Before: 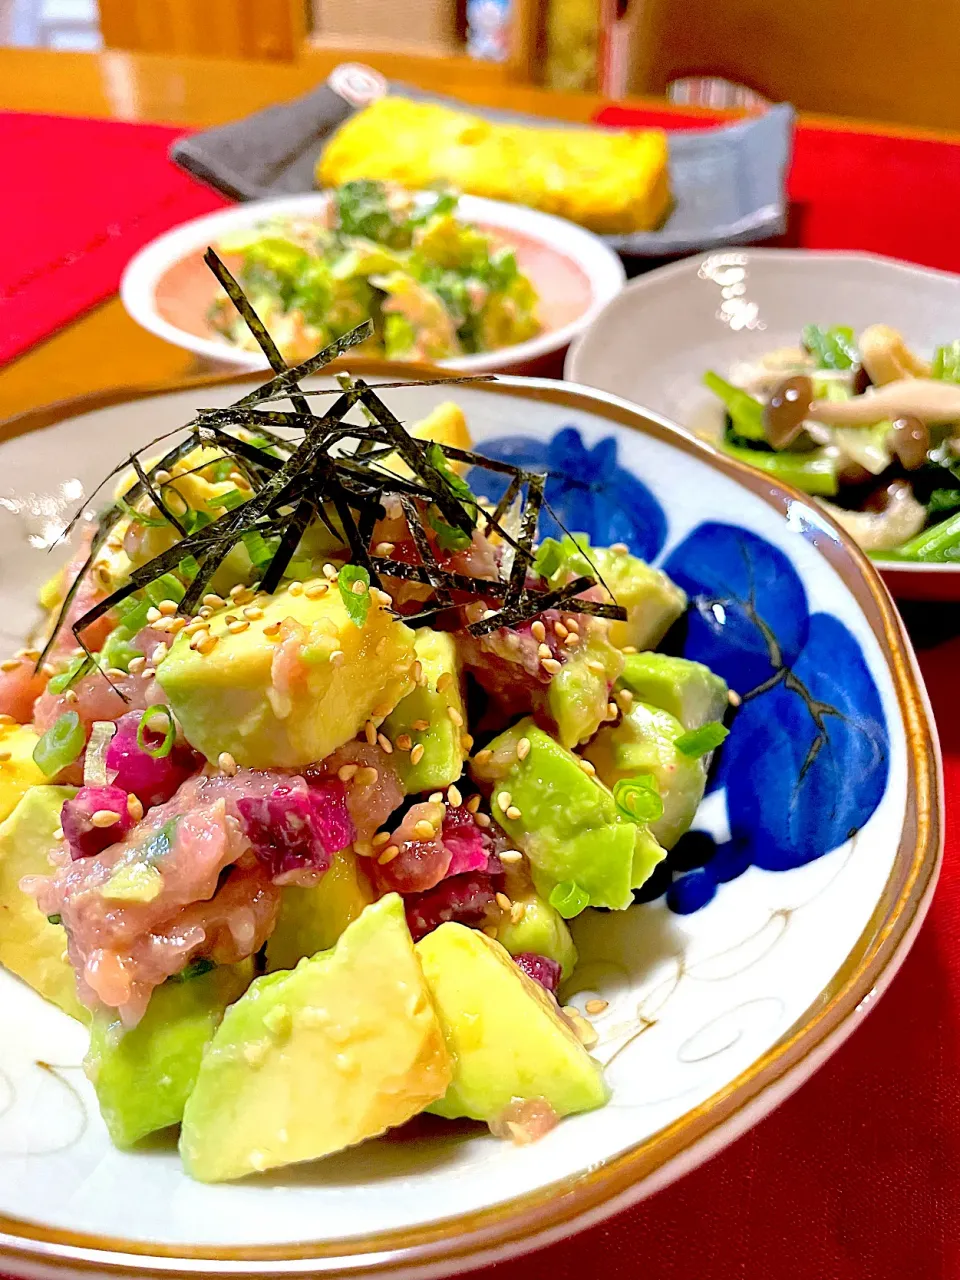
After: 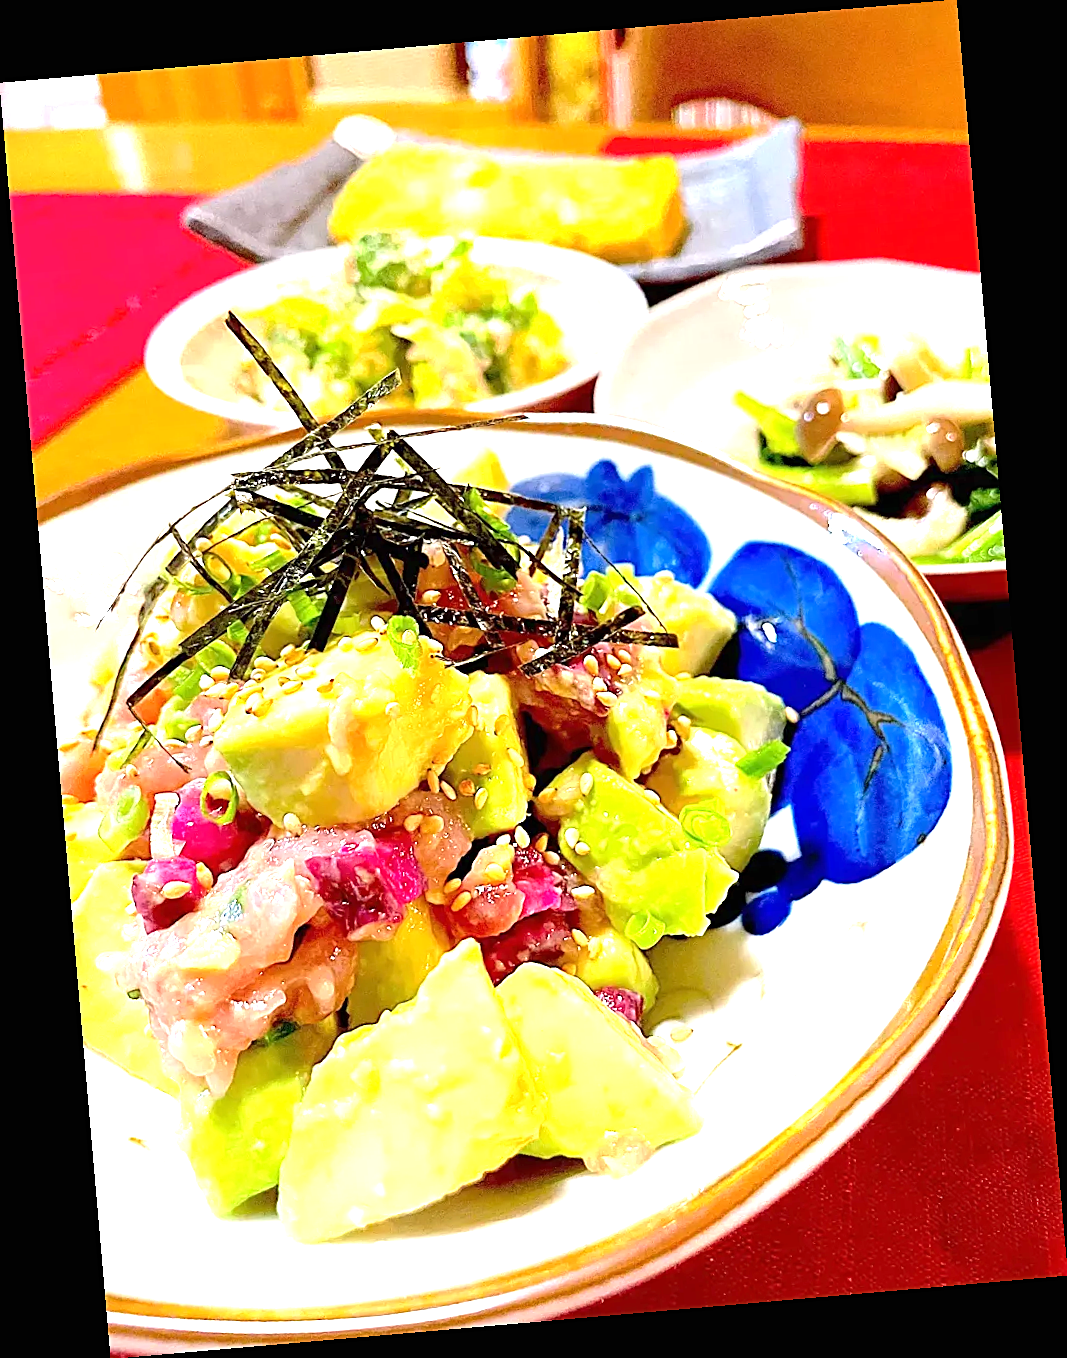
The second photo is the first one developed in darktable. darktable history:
tone equalizer: on, module defaults
sharpen: on, module defaults
exposure: black level correction 0, exposure 1.2 EV, compensate highlight preservation false
rotate and perspective: rotation -4.98°, automatic cropping off
